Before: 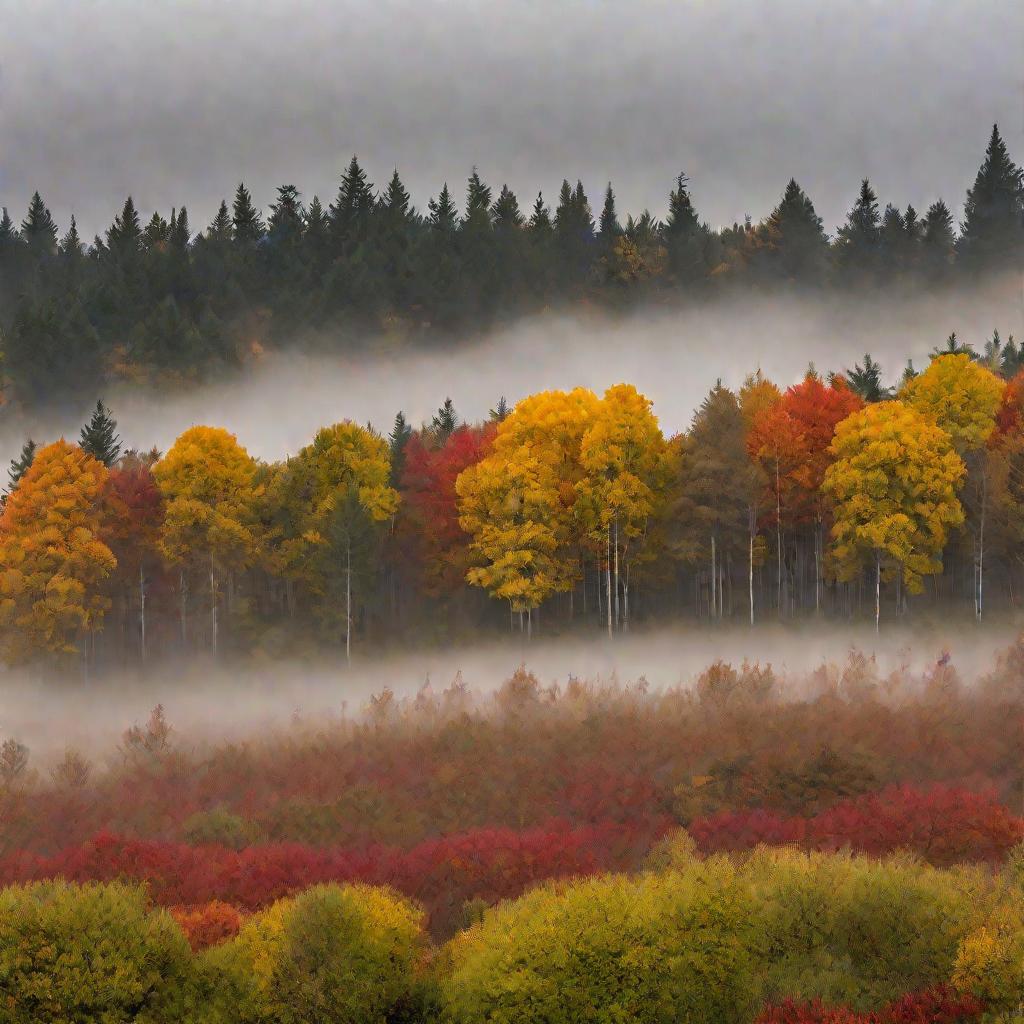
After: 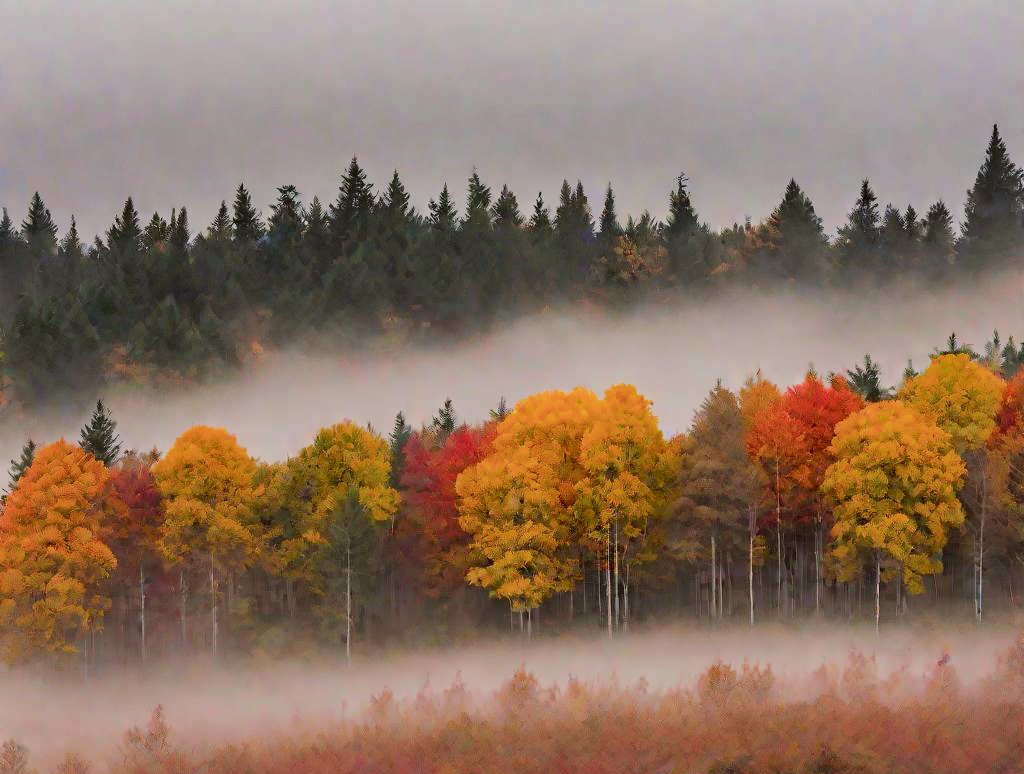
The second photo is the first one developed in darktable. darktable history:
filmic rgb: black relative exposure -7.65 EV, white relative exposure 4.56 EV, hardness 3.61
exposure: black level correction 0.001, exposure 0.499 EV, compensate highlight preservation false
tone curve: curves: ch0 [(0, 0.013) (0.175, 0.11) (0.337, 0.304) (0.498, 0.485) (0.78, 0.742) (0.993, 0.954)]; ch1 [(0, 0) (0.294, 0.184) (0.359, 0.34) (0.362, 0.35) (0.43, 0.41) (0.469, 0.463) (0.495, 0.502) (0.54, 0.563) (0.612, 0.641) (1, 1)]; ch2 [(0, 0) (0.44, 0.437) (0.495, 0.502) (0.524, 0.534) (0.557, 0.56) (0.634, 0.654) (0.728, 0.722) (1, 1)], color space Lab, independent channels, preserve colors none
crop: bottom 24.388%
